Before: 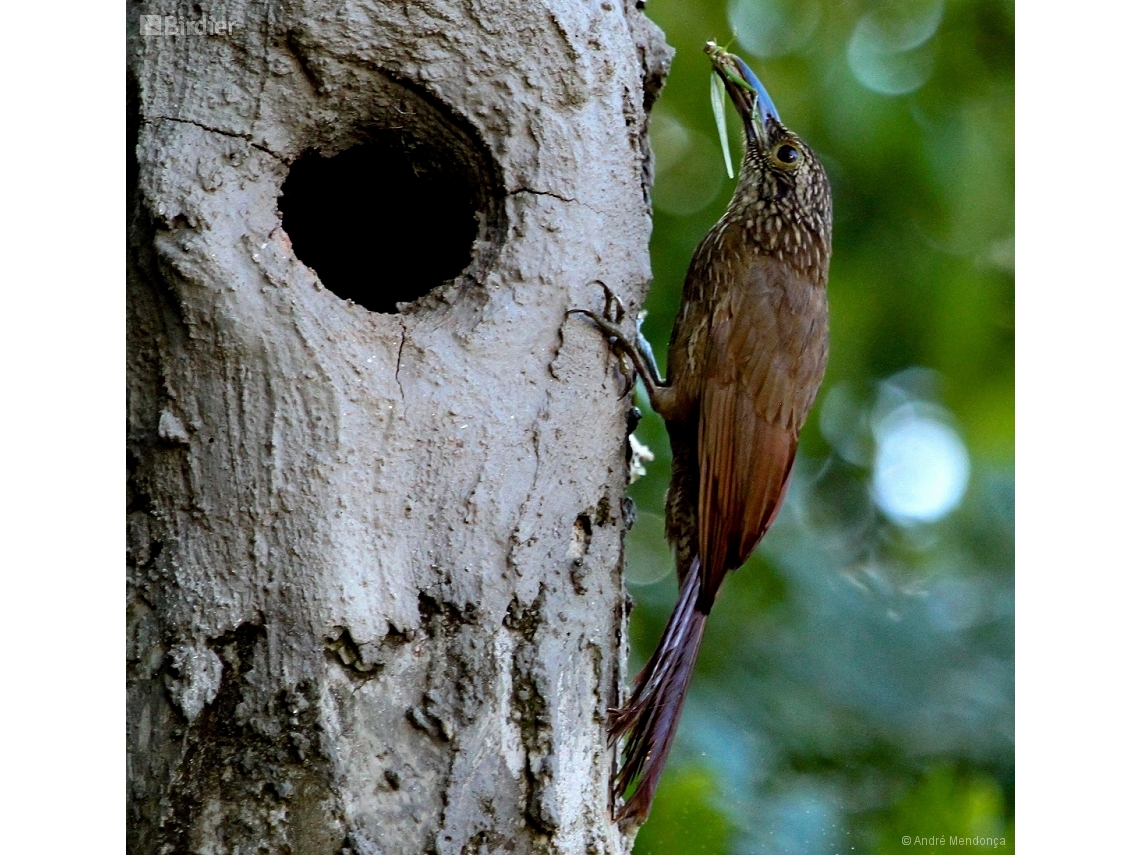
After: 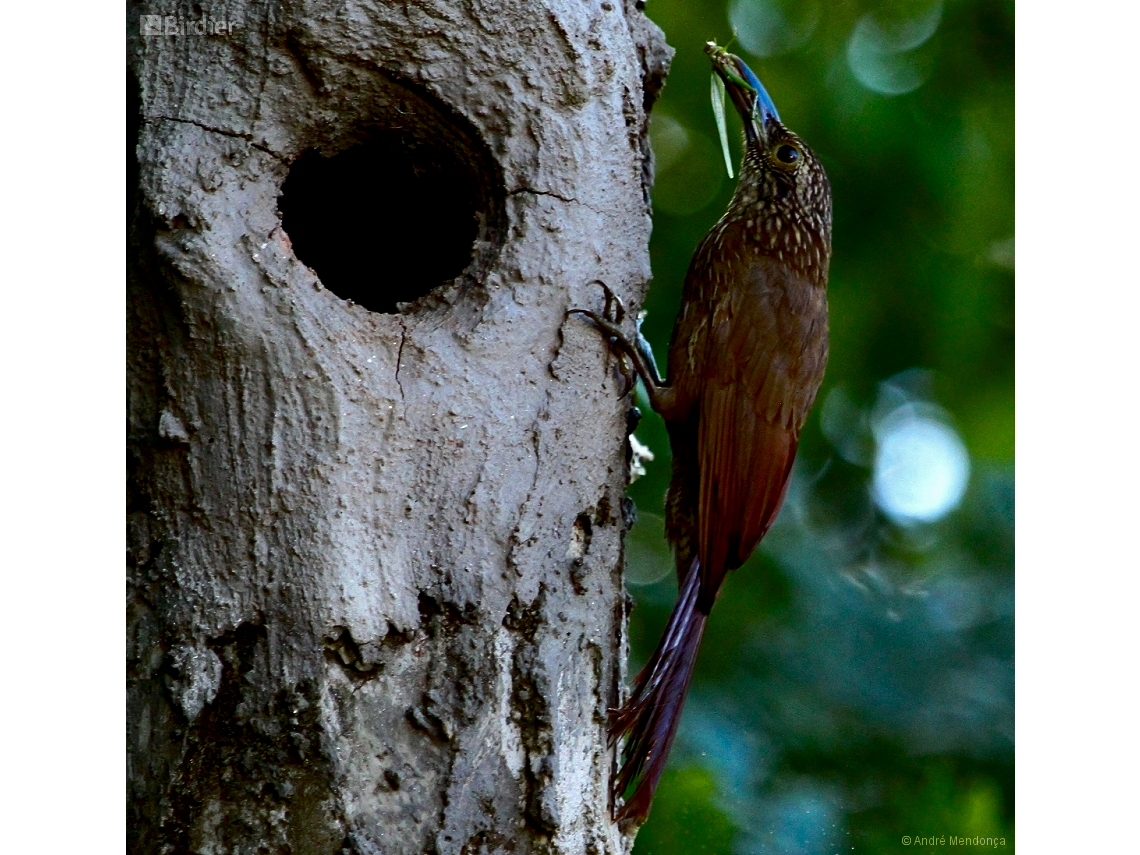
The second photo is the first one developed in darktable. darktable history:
levels: white 99.92%, levels [0, 0.499, 1]
contrast brightness saturation: contrast 0.104, brightness -0.266, saturation 0.142
